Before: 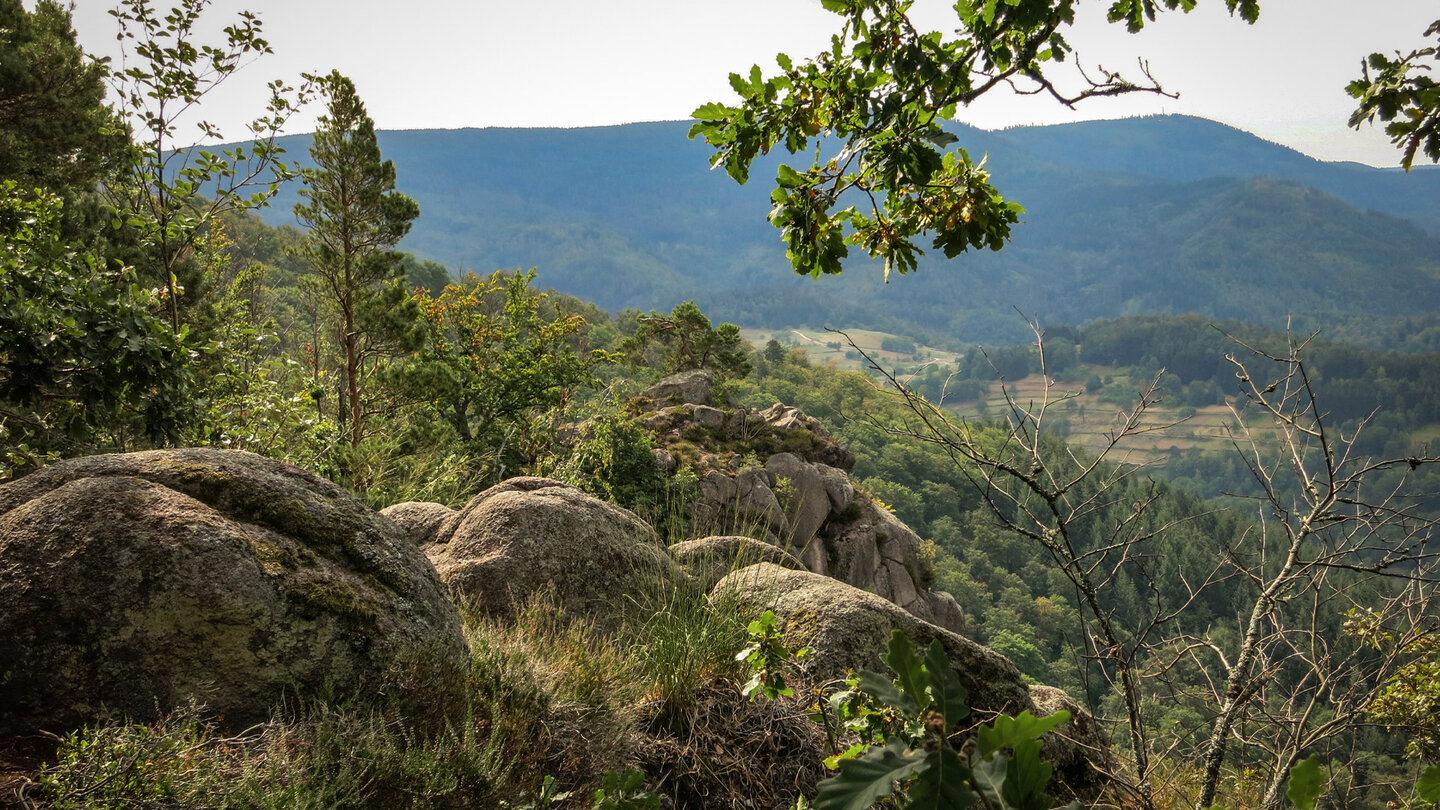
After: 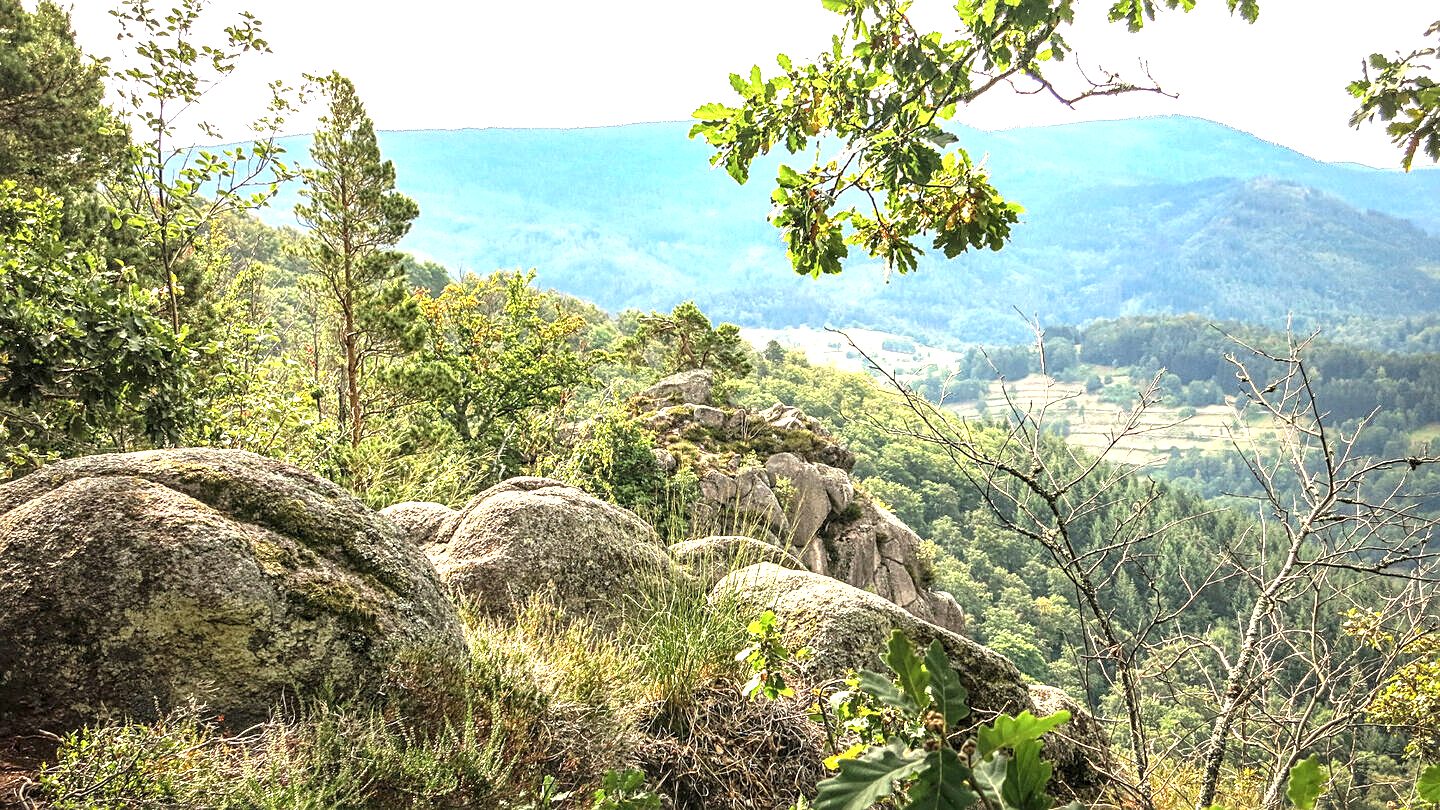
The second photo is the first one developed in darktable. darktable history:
sharpen: on, module defaults
local contrast: on, module defaults
exposure: black level correction 0, exposure 1.931 EV, compensate highlight preservation false
